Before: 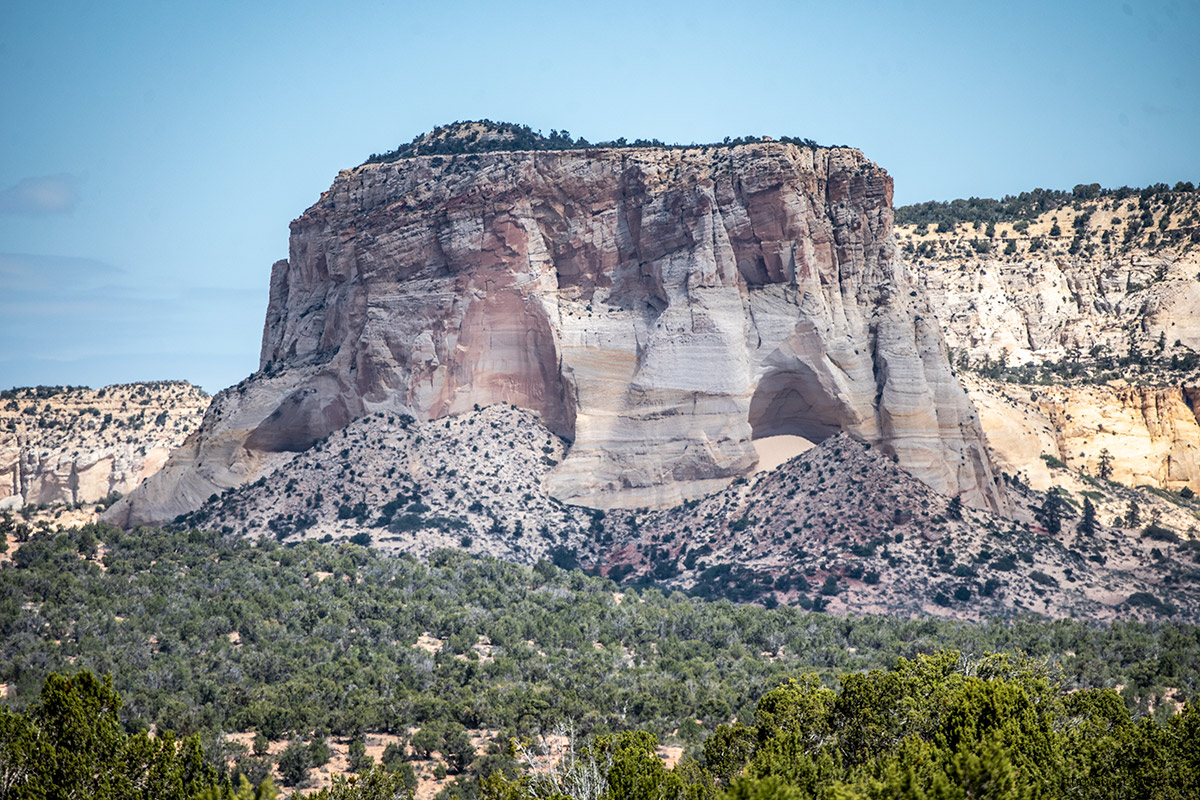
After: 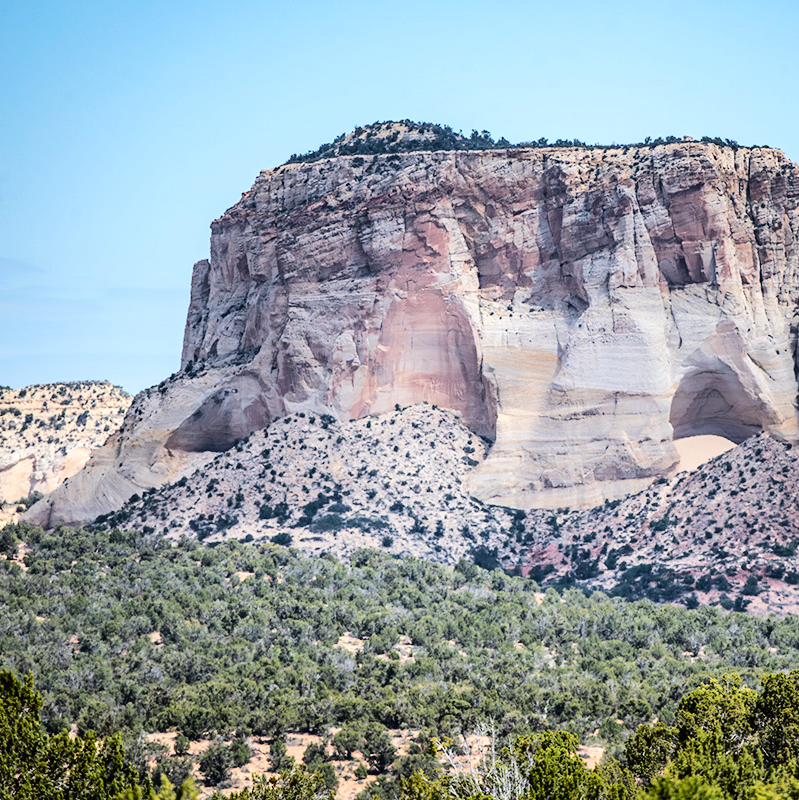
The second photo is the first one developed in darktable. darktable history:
crop and rotate: left 6.64%, right 26.695%
tone curve: curves: ch0 [(0, 0) (0.003, 0.014) (0.011, 0.017) (0.025, 0.023) (0.044, 0.035) (0.069, 0.04) (0.1, 0.062) (0.136, 0.099) (0.177, 0.152) (0.224, 0.214) (0.277, 0.291) (0.335, 0.383) (0.399, 0.487) (0.468, 0.581) (0.543, 0.662) (0.623, 0.738) (0.709, 0.802) (0.801, 0.871) (0.898, 0.936) (1, 1)], color space Lab, linked channels, preserve colors none
